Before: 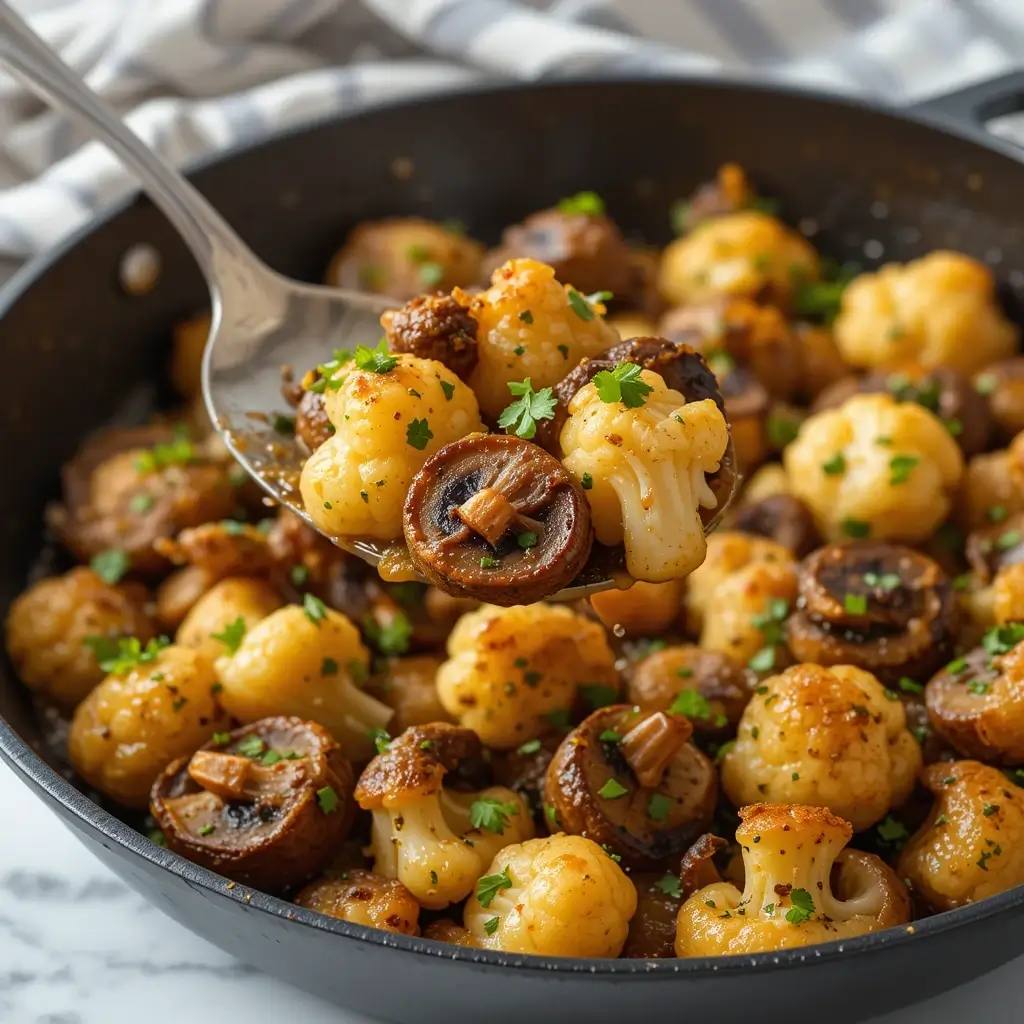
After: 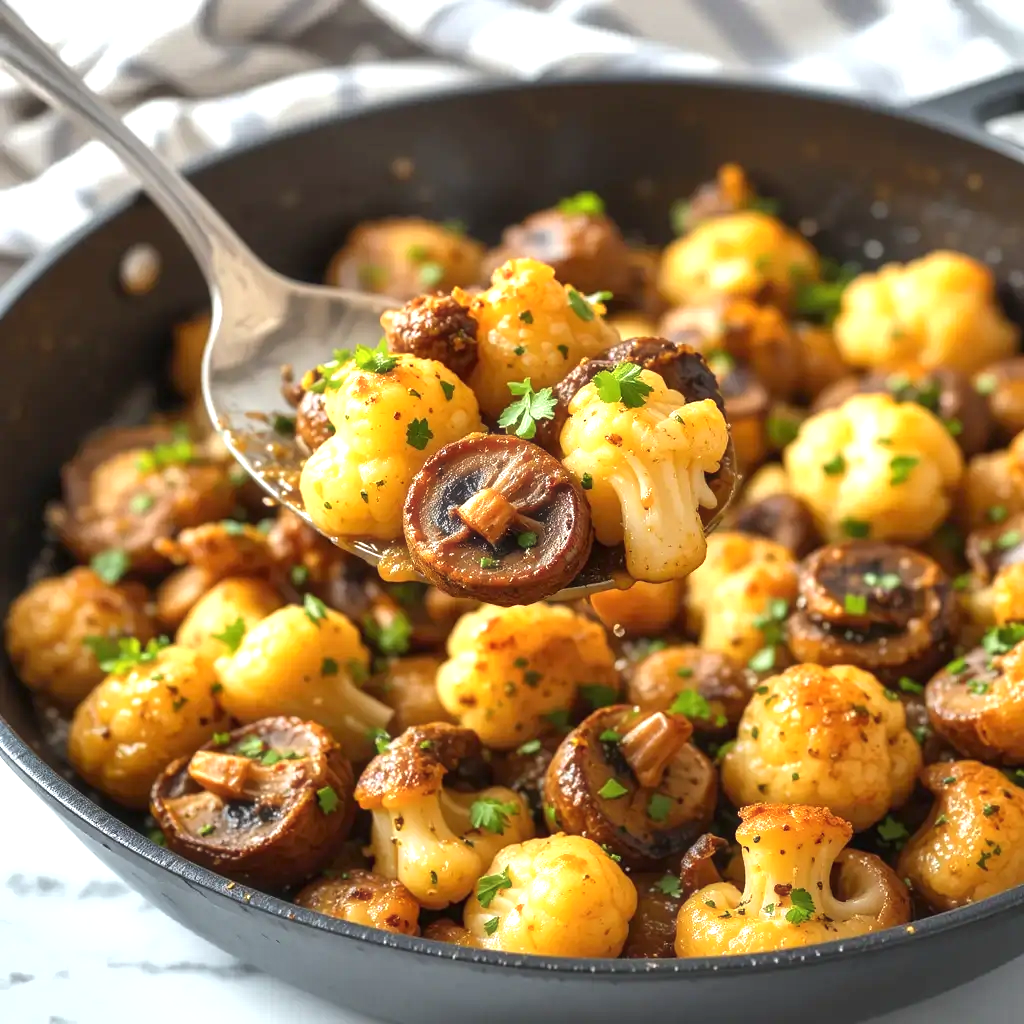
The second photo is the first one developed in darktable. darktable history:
haze removal: strength -0.051, compatibility mode true, adaptive false
shadows and highlights: highlights color adjustment 0.645%, soften with gaussian
exposure: black level correction 0, exposure 0.894 EV, compensate highlight preservation false
